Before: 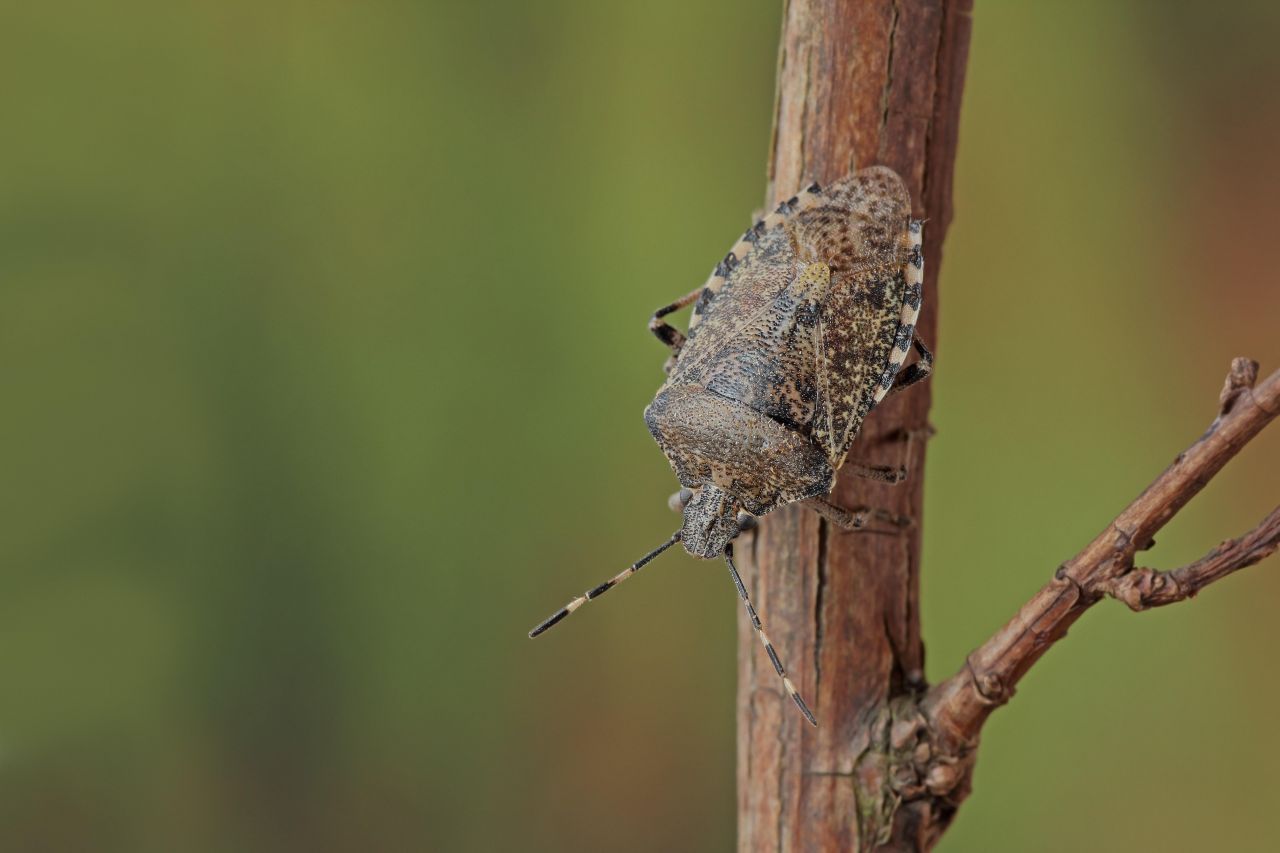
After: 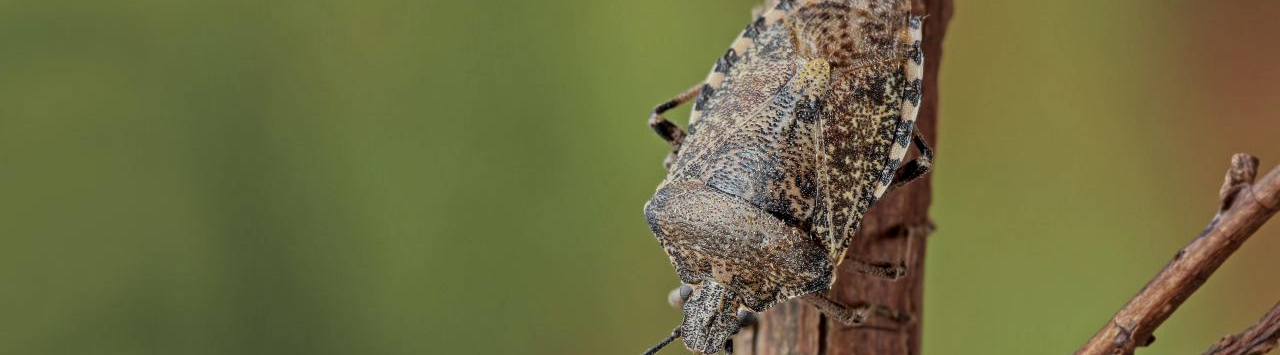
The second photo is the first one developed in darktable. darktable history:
contrast brightness saturation: contrast 0.097, brightness 0.016, saturation 0.017
local contrast: on, module defaults
crop and rotate: top 23.948%, bottom 34.319%
